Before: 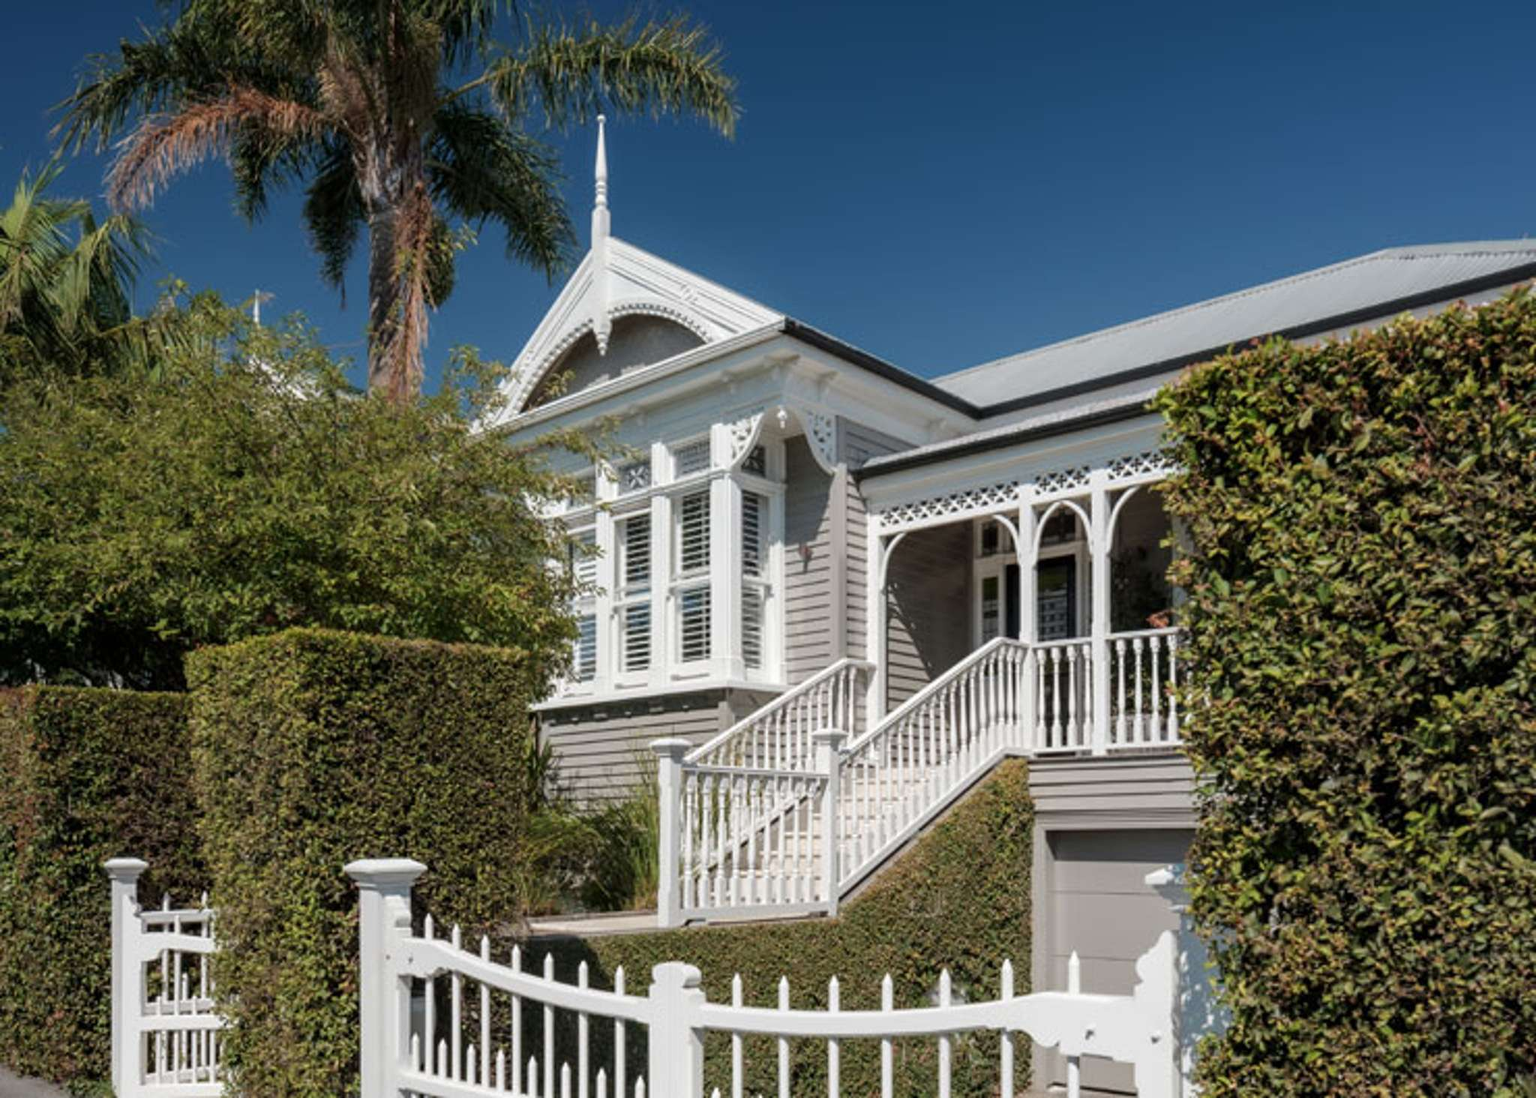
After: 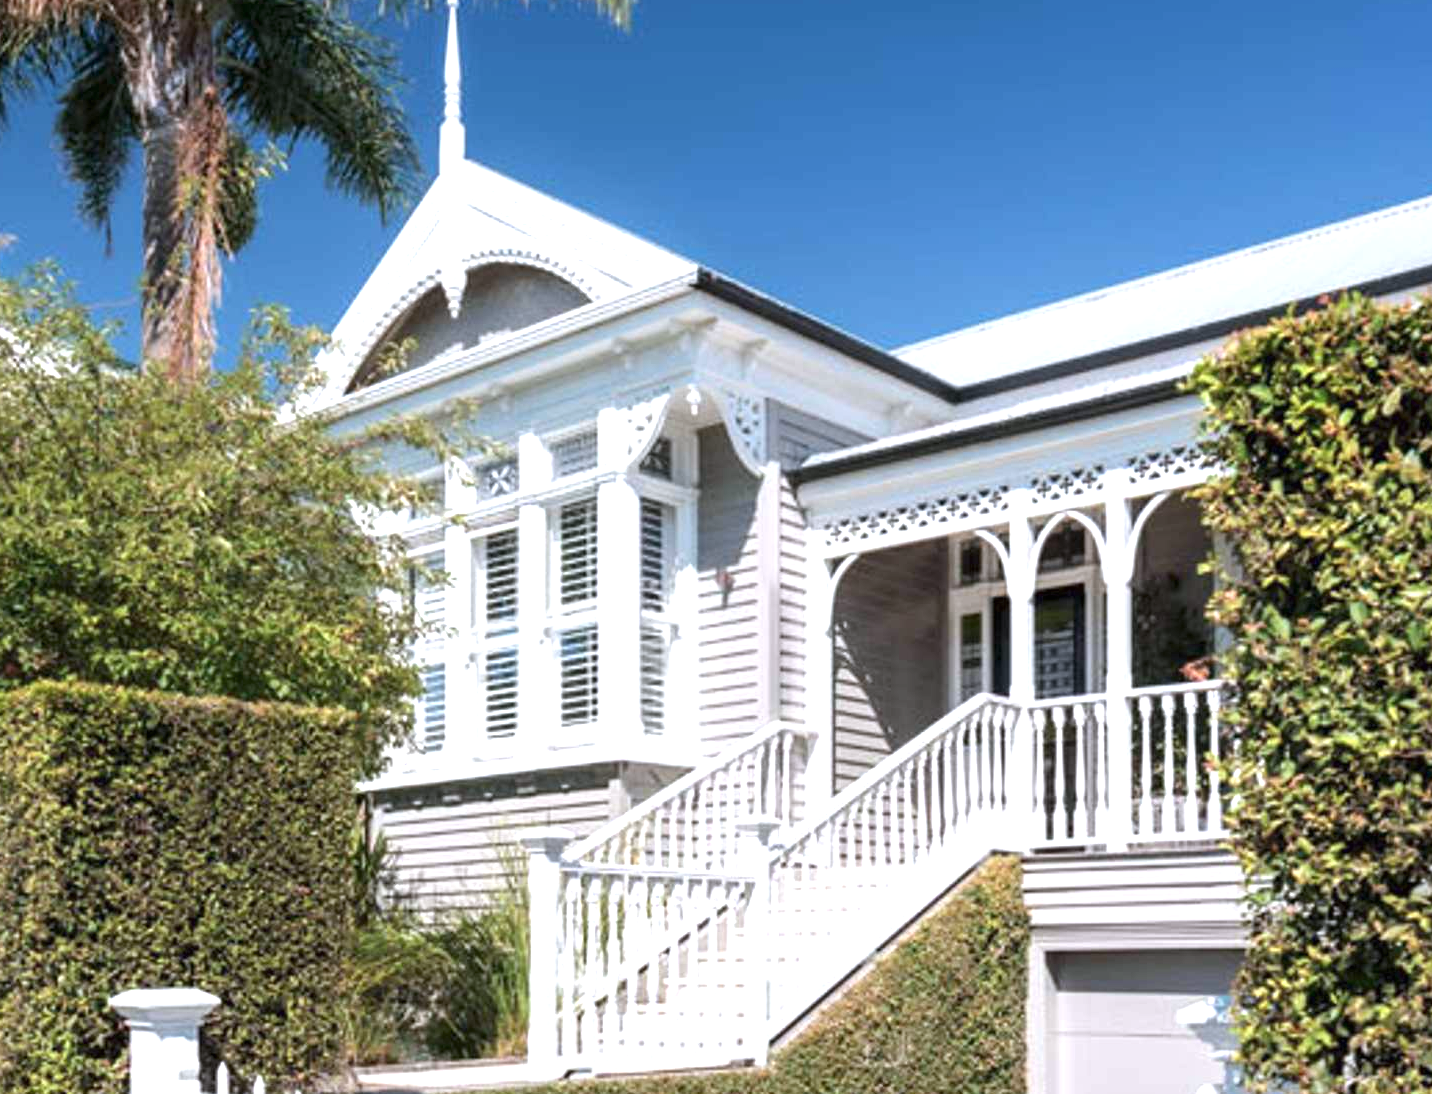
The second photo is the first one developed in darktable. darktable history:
color calibration: illuminant as shot in camera, x 0.358, y 0.373, temperature 4628.91 K
exposure: black level correction 0, exposure 1.2 EV, compensate highlight preservation false
crop and rotate: left 17.046%, top 10.659%, right 12.989%, bottom 14.553%
